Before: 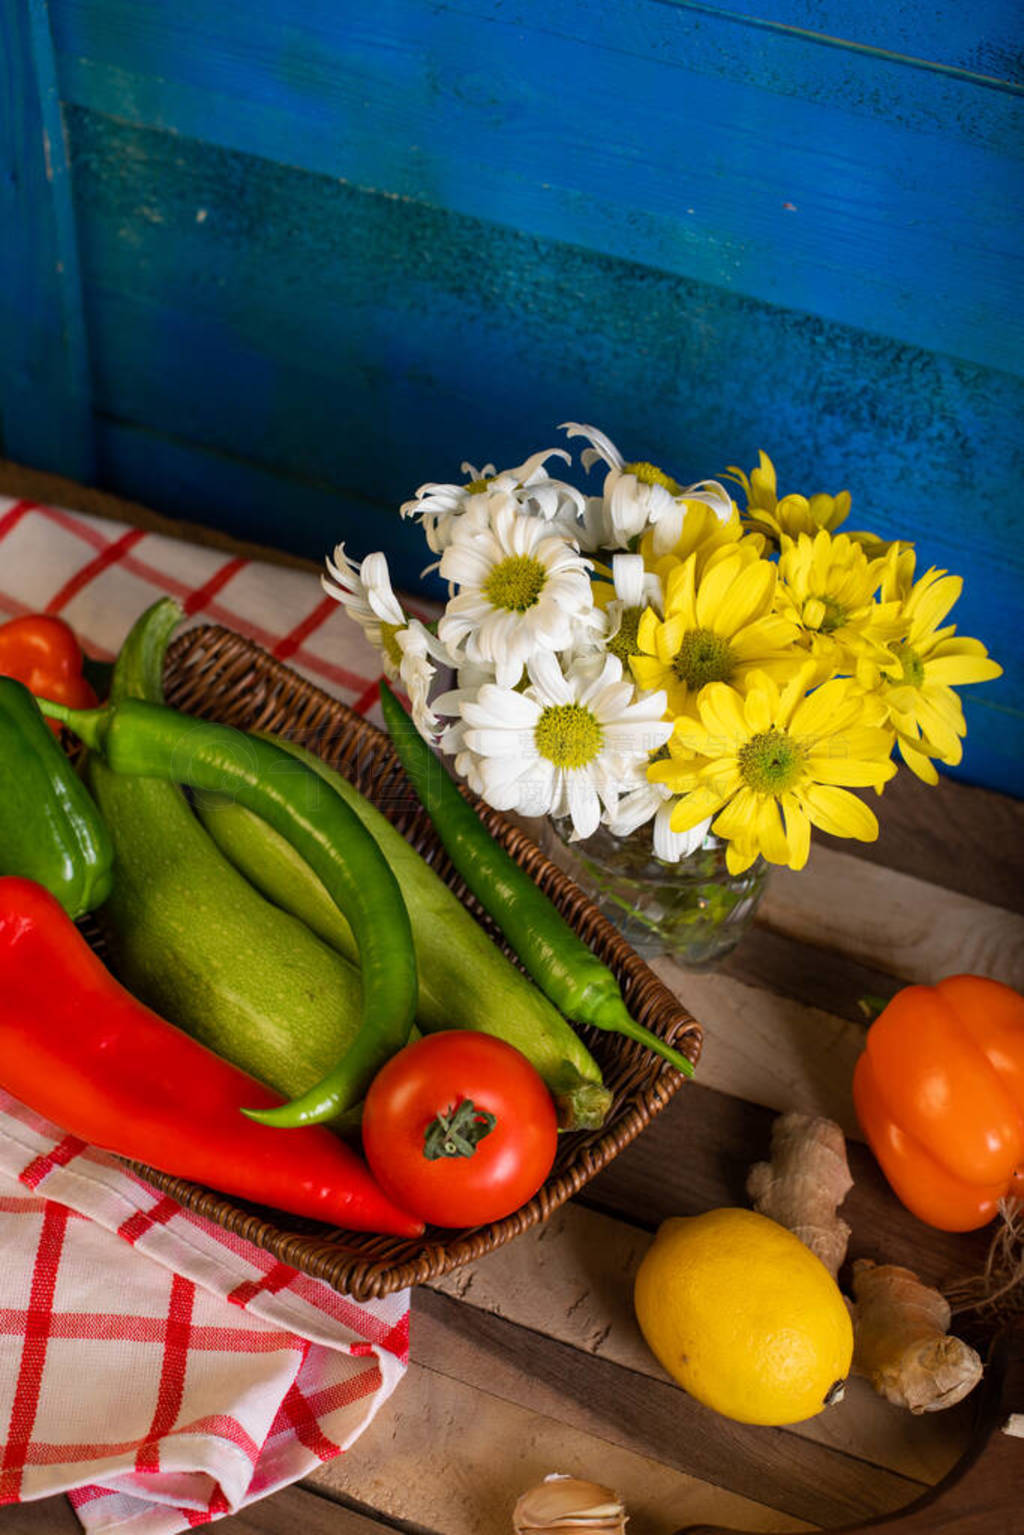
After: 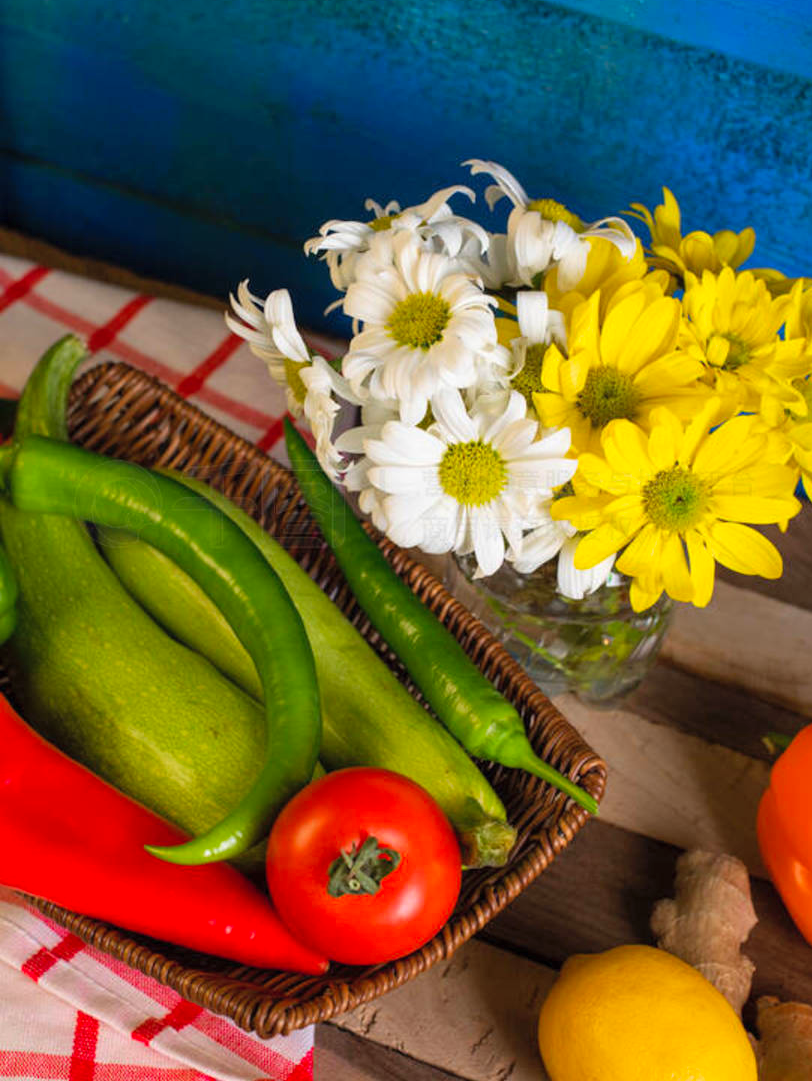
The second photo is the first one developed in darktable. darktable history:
contrast brightness saturation: brightness 0.087, saturation 0.192
tone equalizer: on, module defaults
crop: left 9.427%, top 17.164%, right 11.233%, bottom 12.361%
